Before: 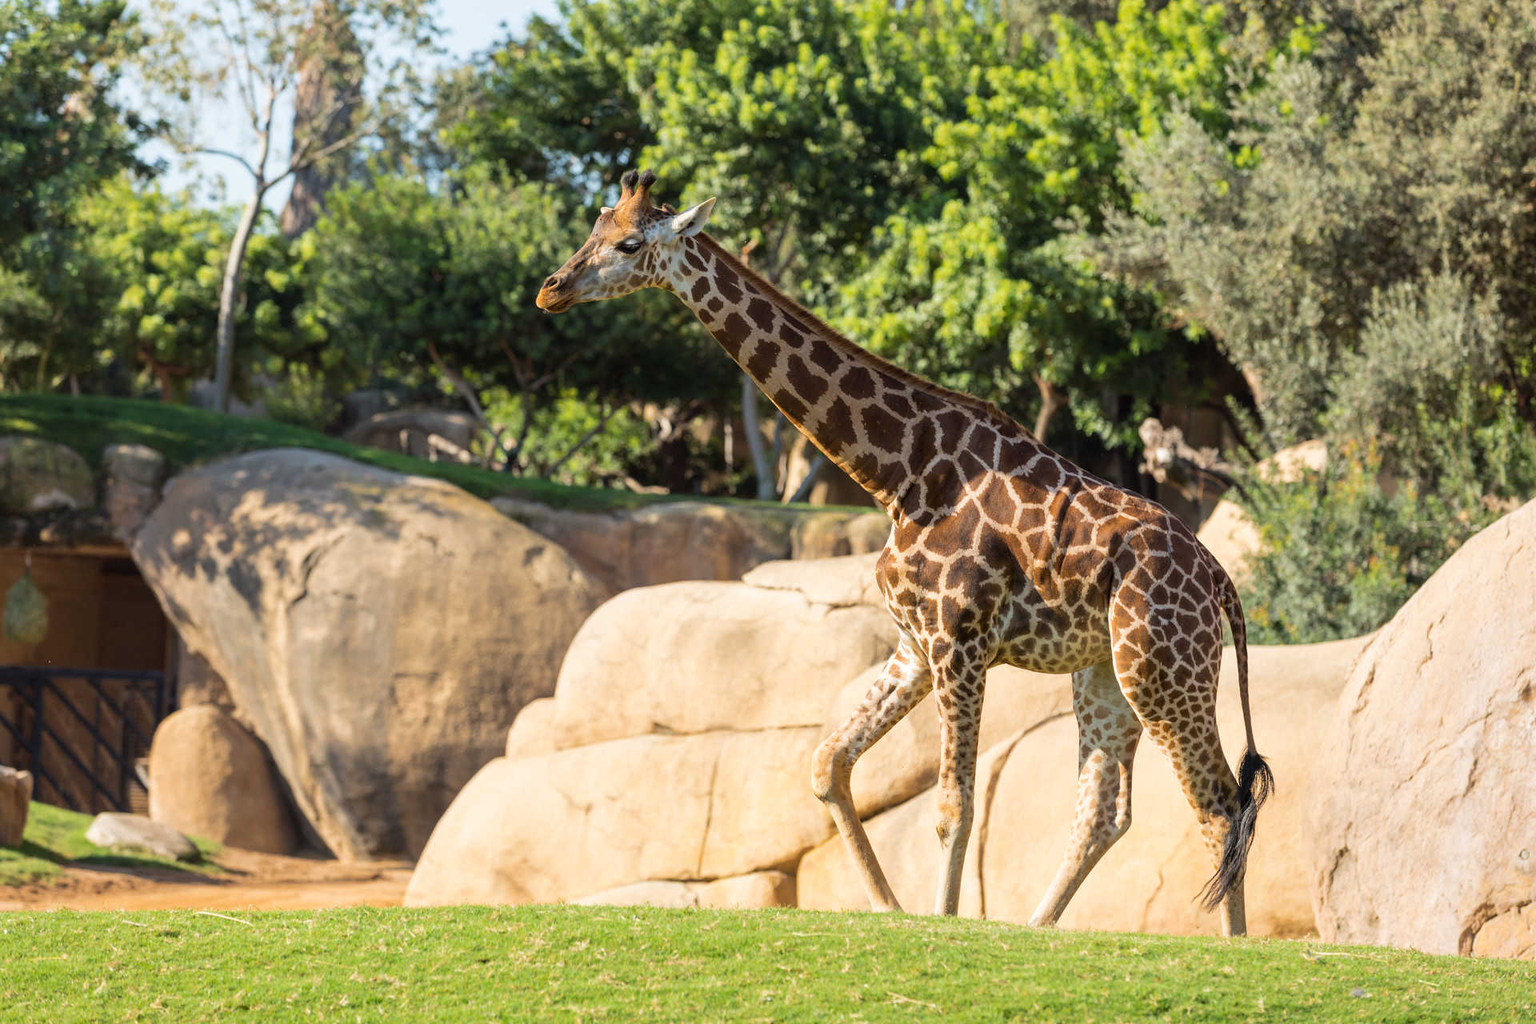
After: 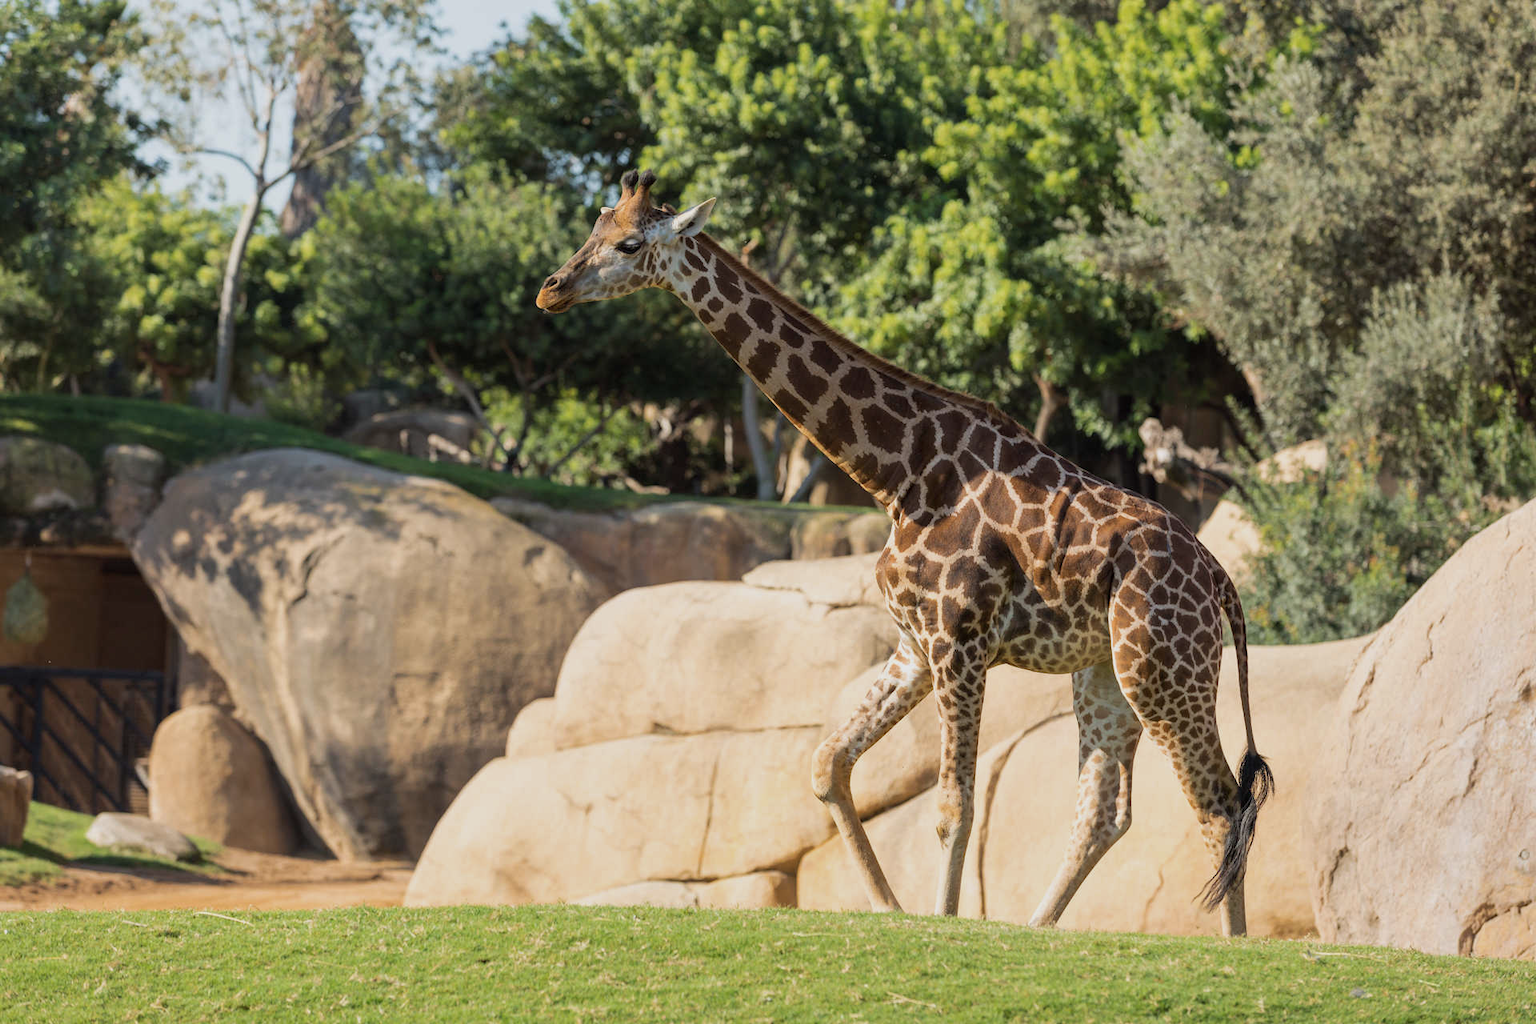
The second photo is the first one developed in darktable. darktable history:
shadows and highlights: radius 121.26, shadows 21.61, white point adjustment -9.59, highlights -13.81, soften with gaussian
color correction: highlights b* 0.056, saturation 0.807
exposure: compensate highlight preservation false
